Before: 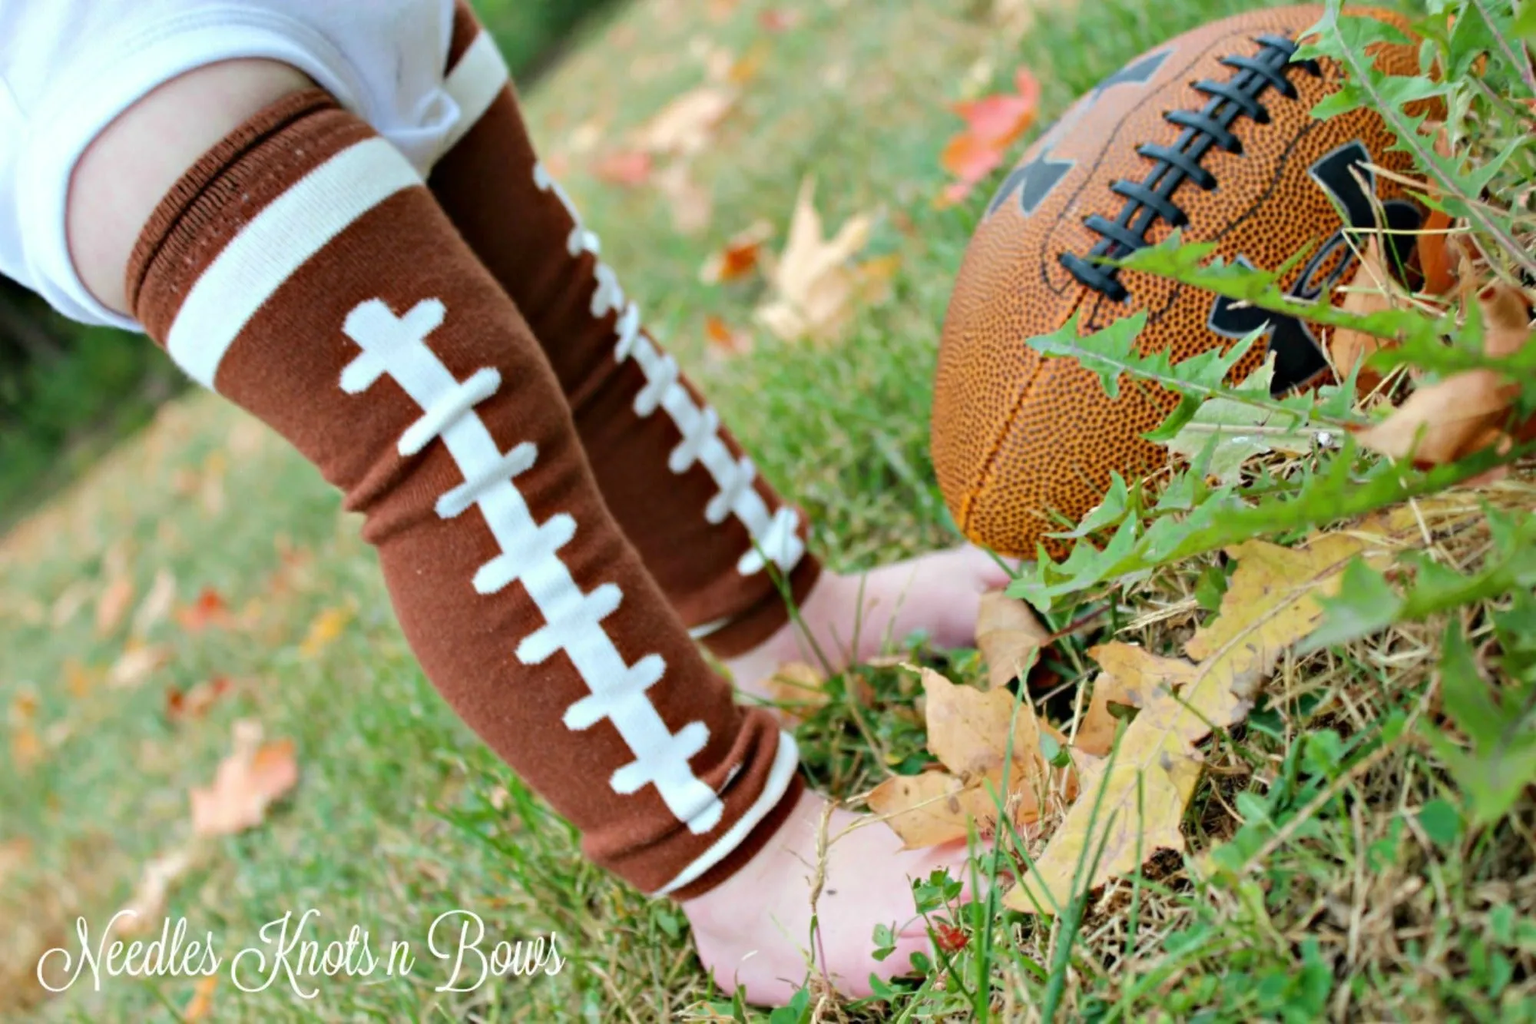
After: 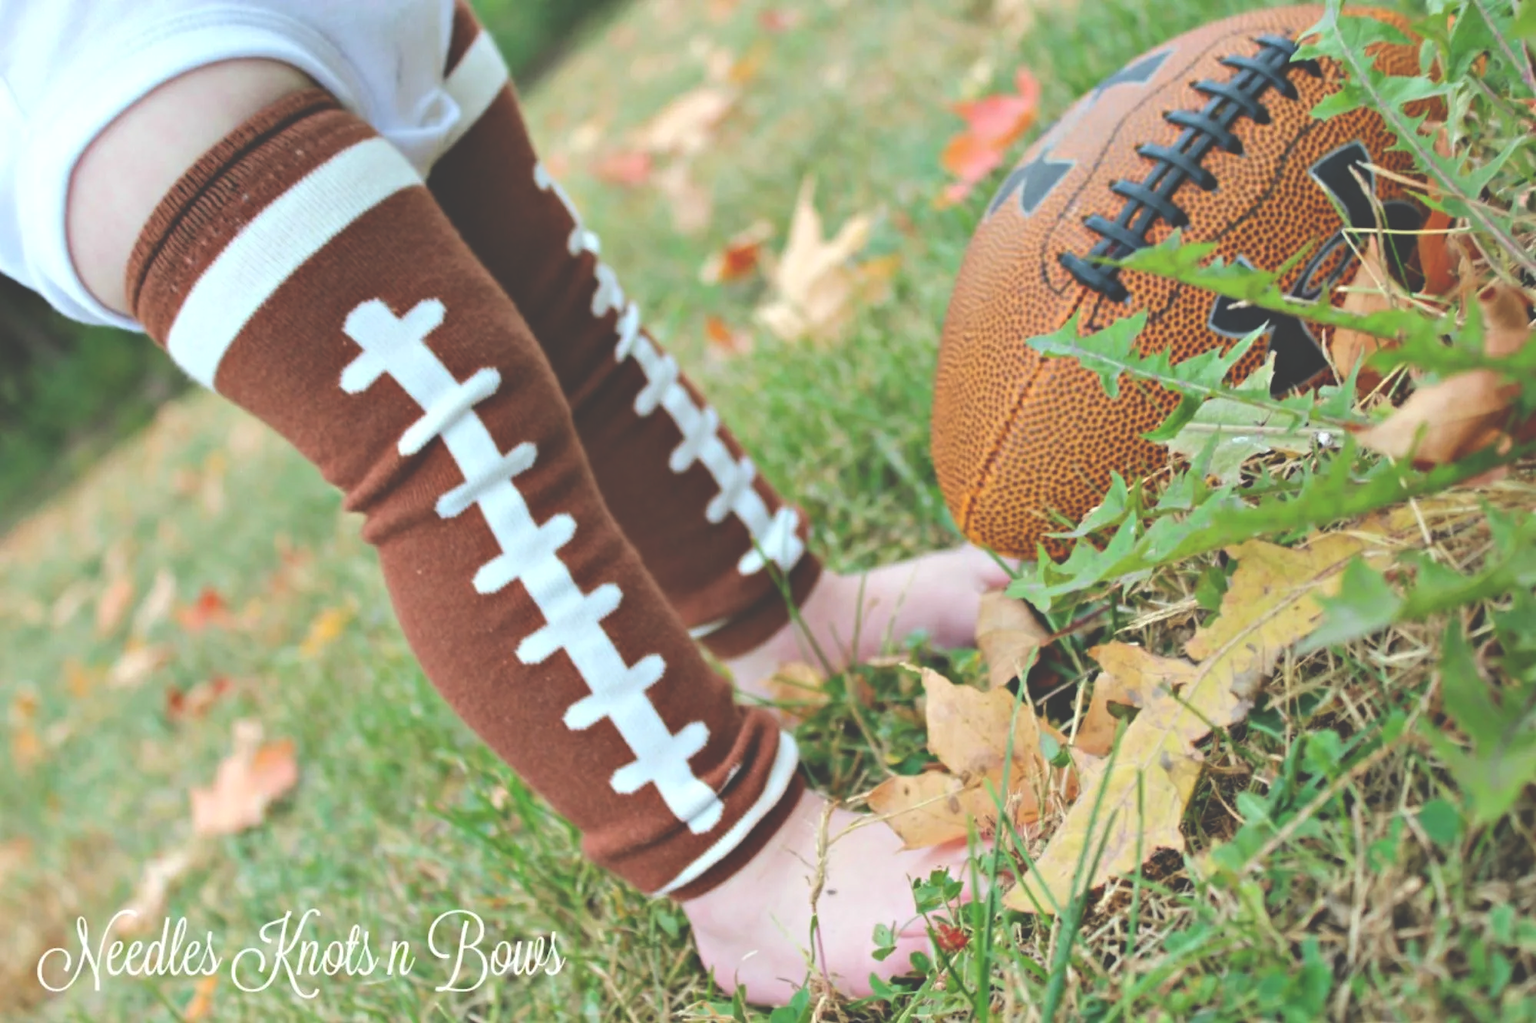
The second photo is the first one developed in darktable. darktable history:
exposure: black level correction -0.042, exposure 0.061 EV, compensate highlight preservation false
